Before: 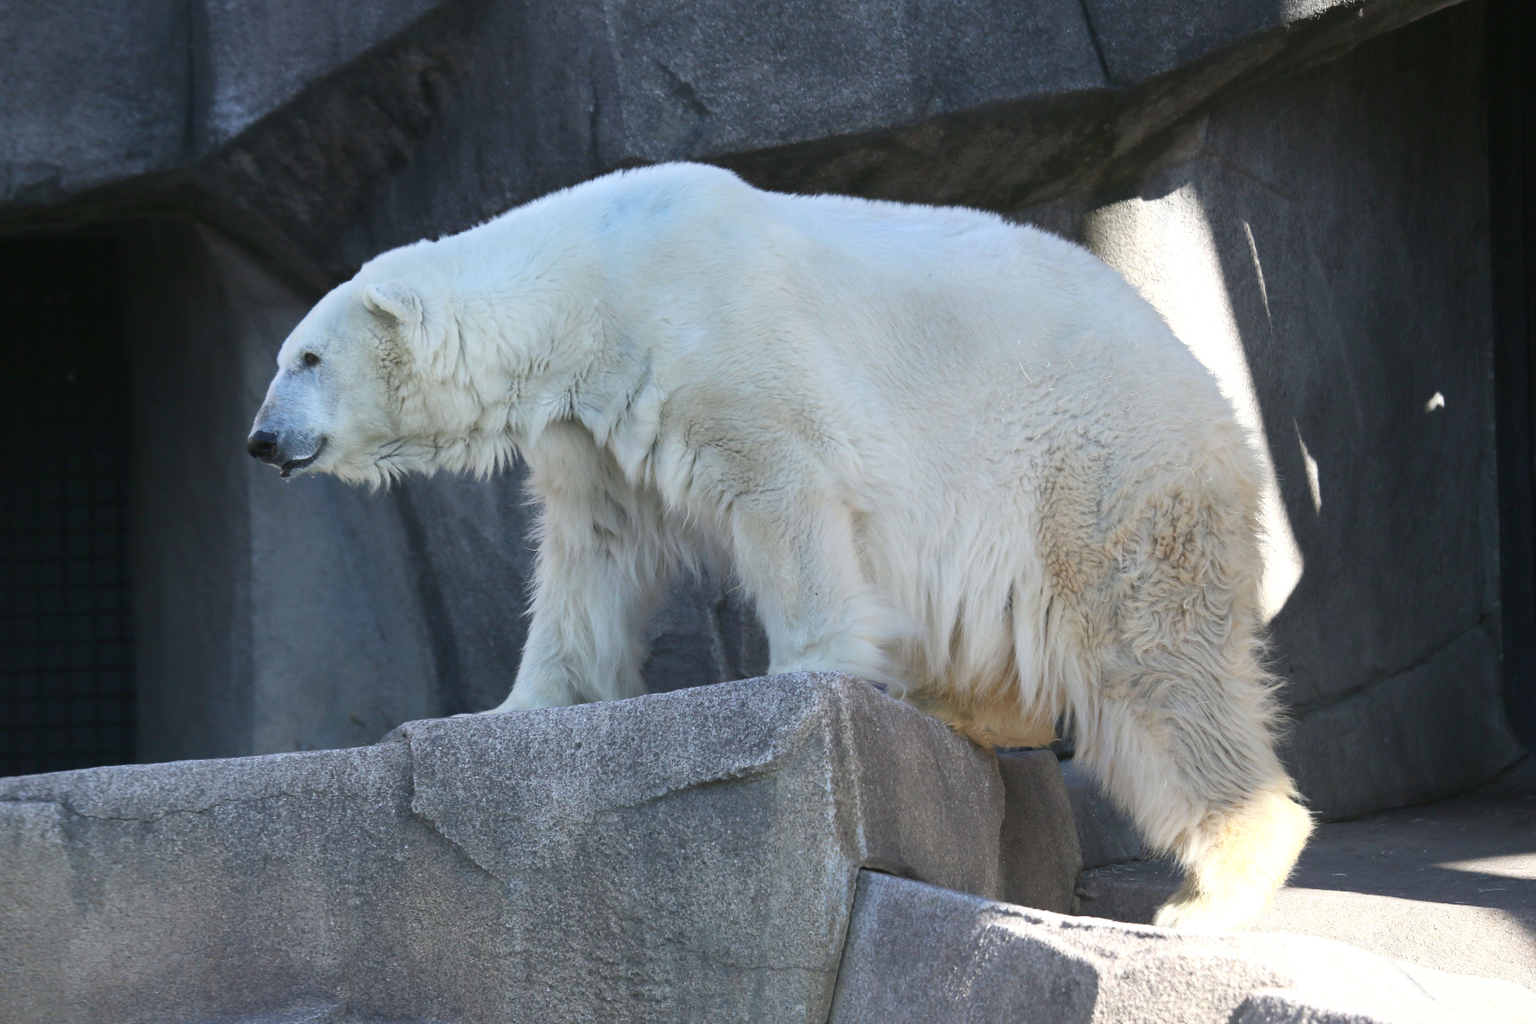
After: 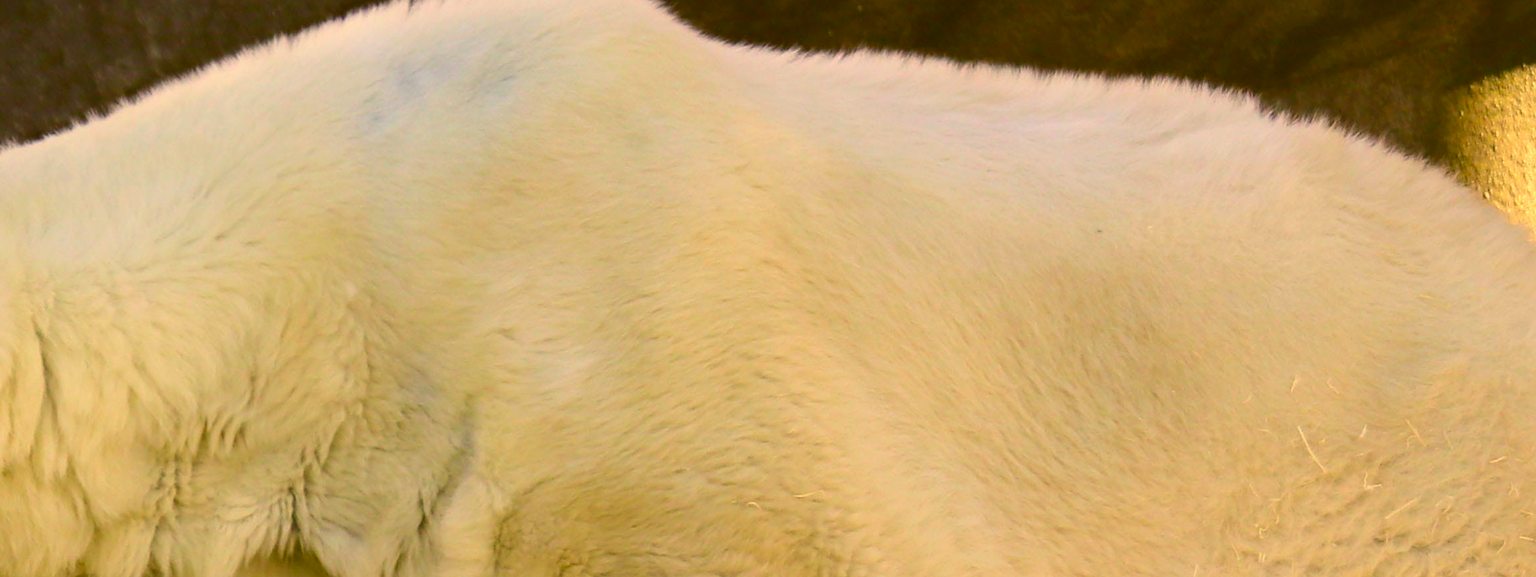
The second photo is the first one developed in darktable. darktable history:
tone equalizer: on, module defaults
crop: left 28.634%, top 16.795%, right 26.698%, bottom 57.988%
color correction: highlights a* 10.49, highlights b* 29.91, shadows a* 2.78, shadows b* 17.95, saturation 1.75
